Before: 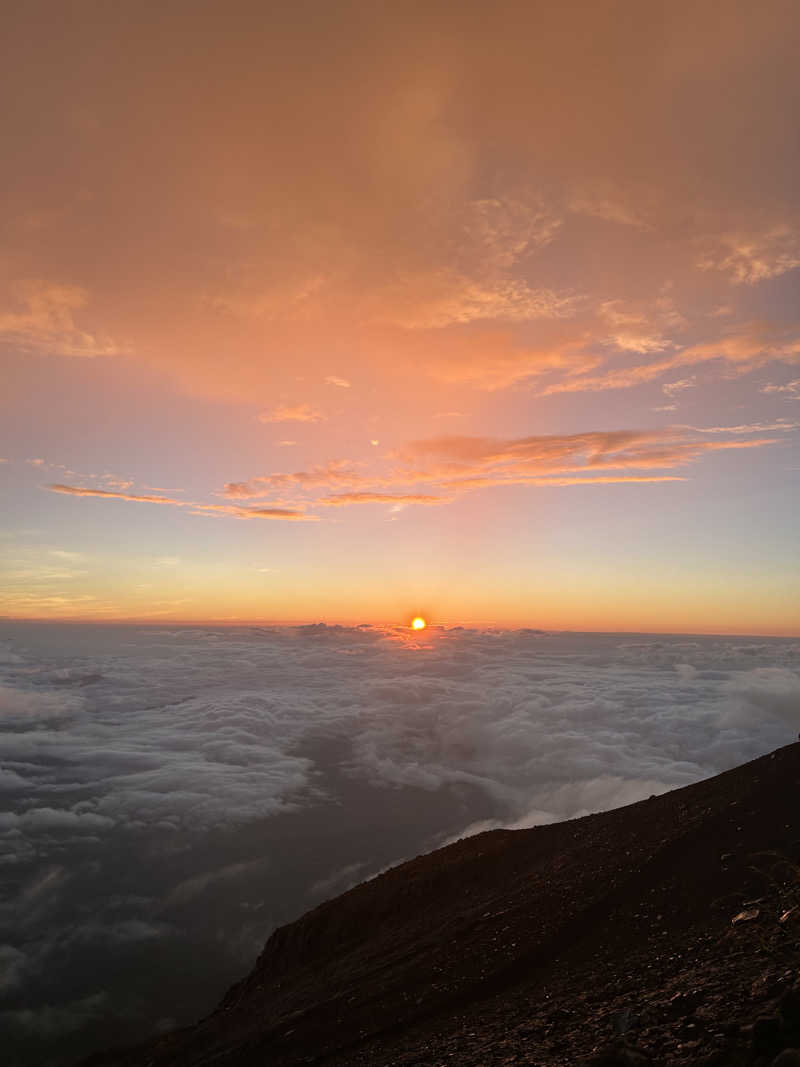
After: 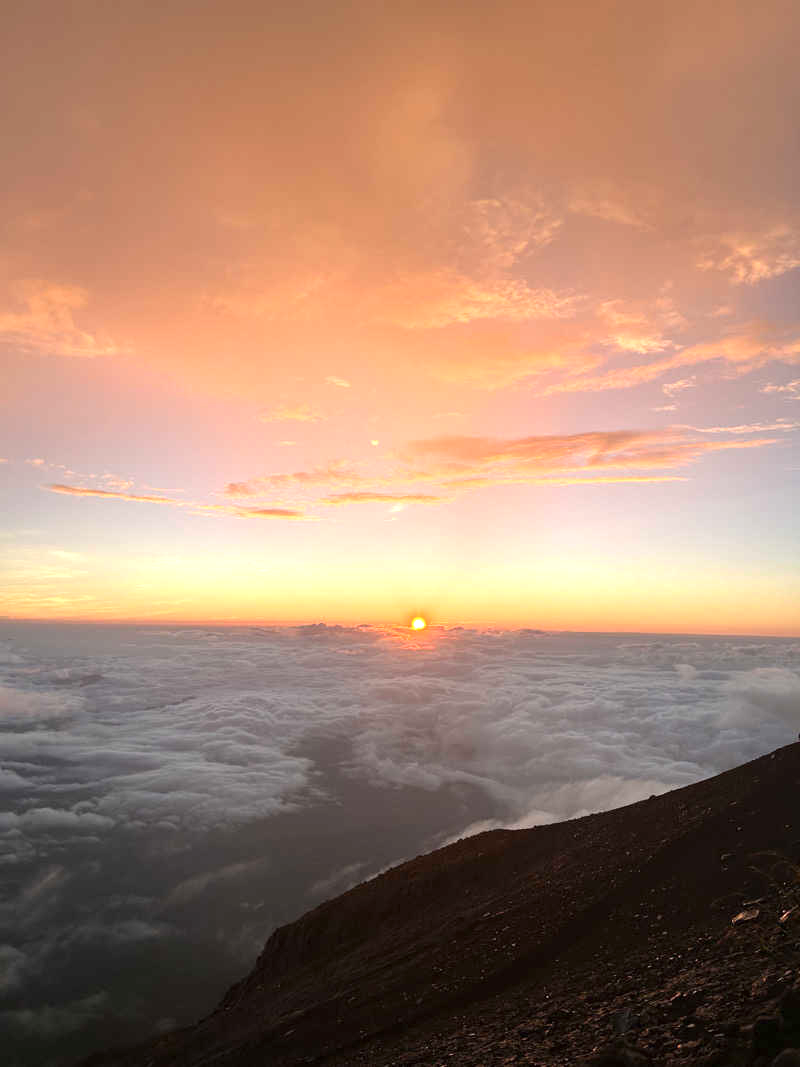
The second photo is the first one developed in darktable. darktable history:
exposure: exposure 0.759 EV, compensate highlight preservation false
